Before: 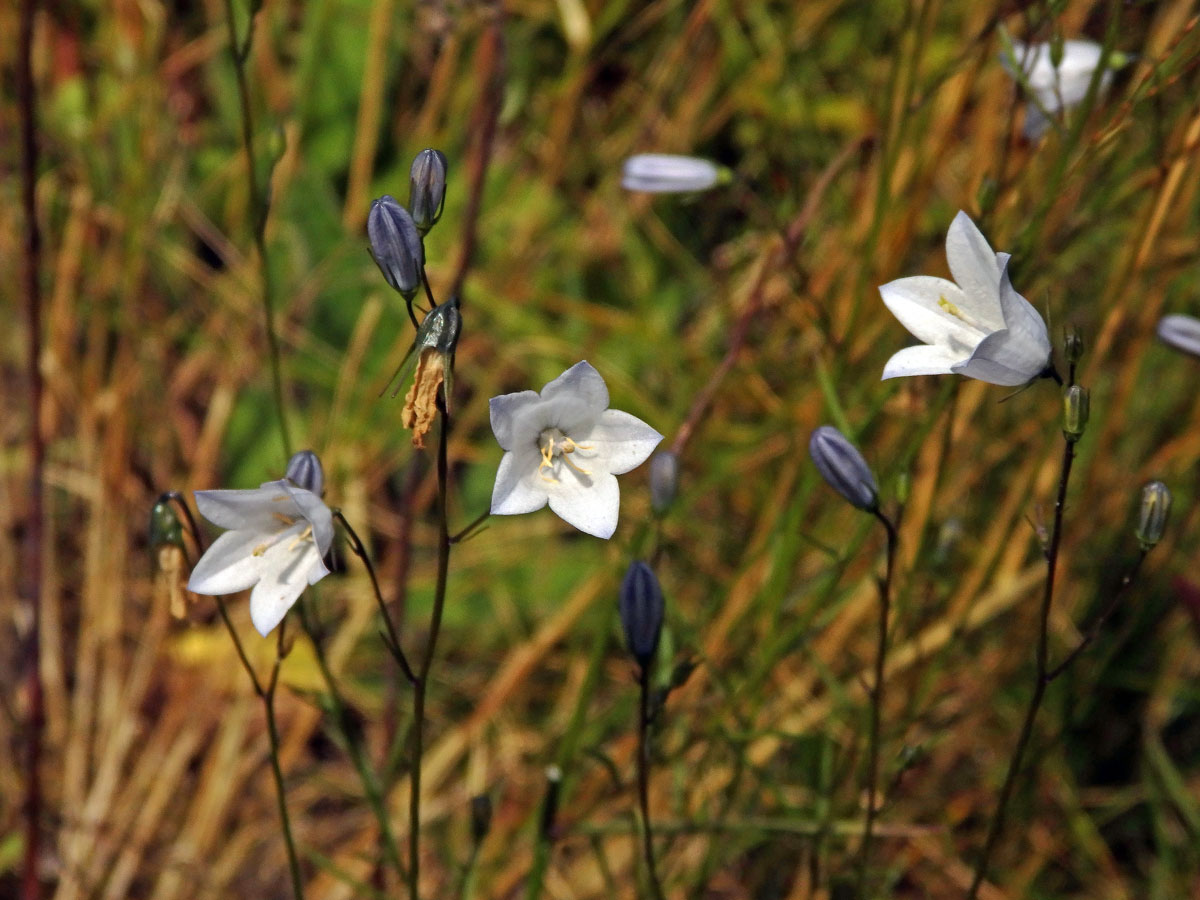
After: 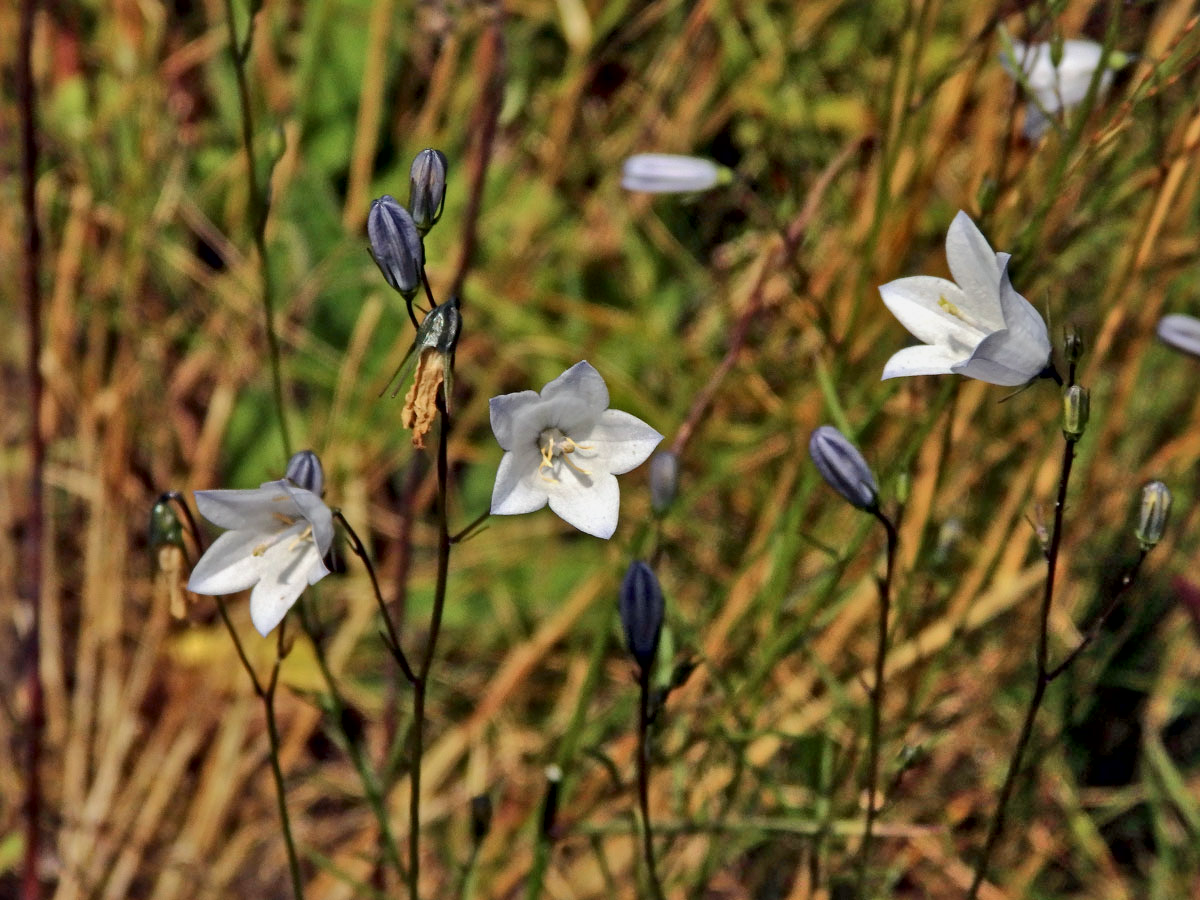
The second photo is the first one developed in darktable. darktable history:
shadows and highlights: shadows 52.34, highlights -28.23, soften with gaussian
tone equalizer: -8 EV 0.25 EV, -7 EV 0.417 EV, -6 EV 0.417 EV, -5 EV 0.25 EV, -3 EV -0.25 EV, -2 EV -0.417 EV, -1 EV -0.417 EV, +0 EV -0.25 EV, edges refinement/feathering 500, mask exposure compensation -1.57 EV, preserve details guided filter
local contrast: mode bilateral grid, contrast 50, coarseness 50, detail 150%, midtone range 0.2
